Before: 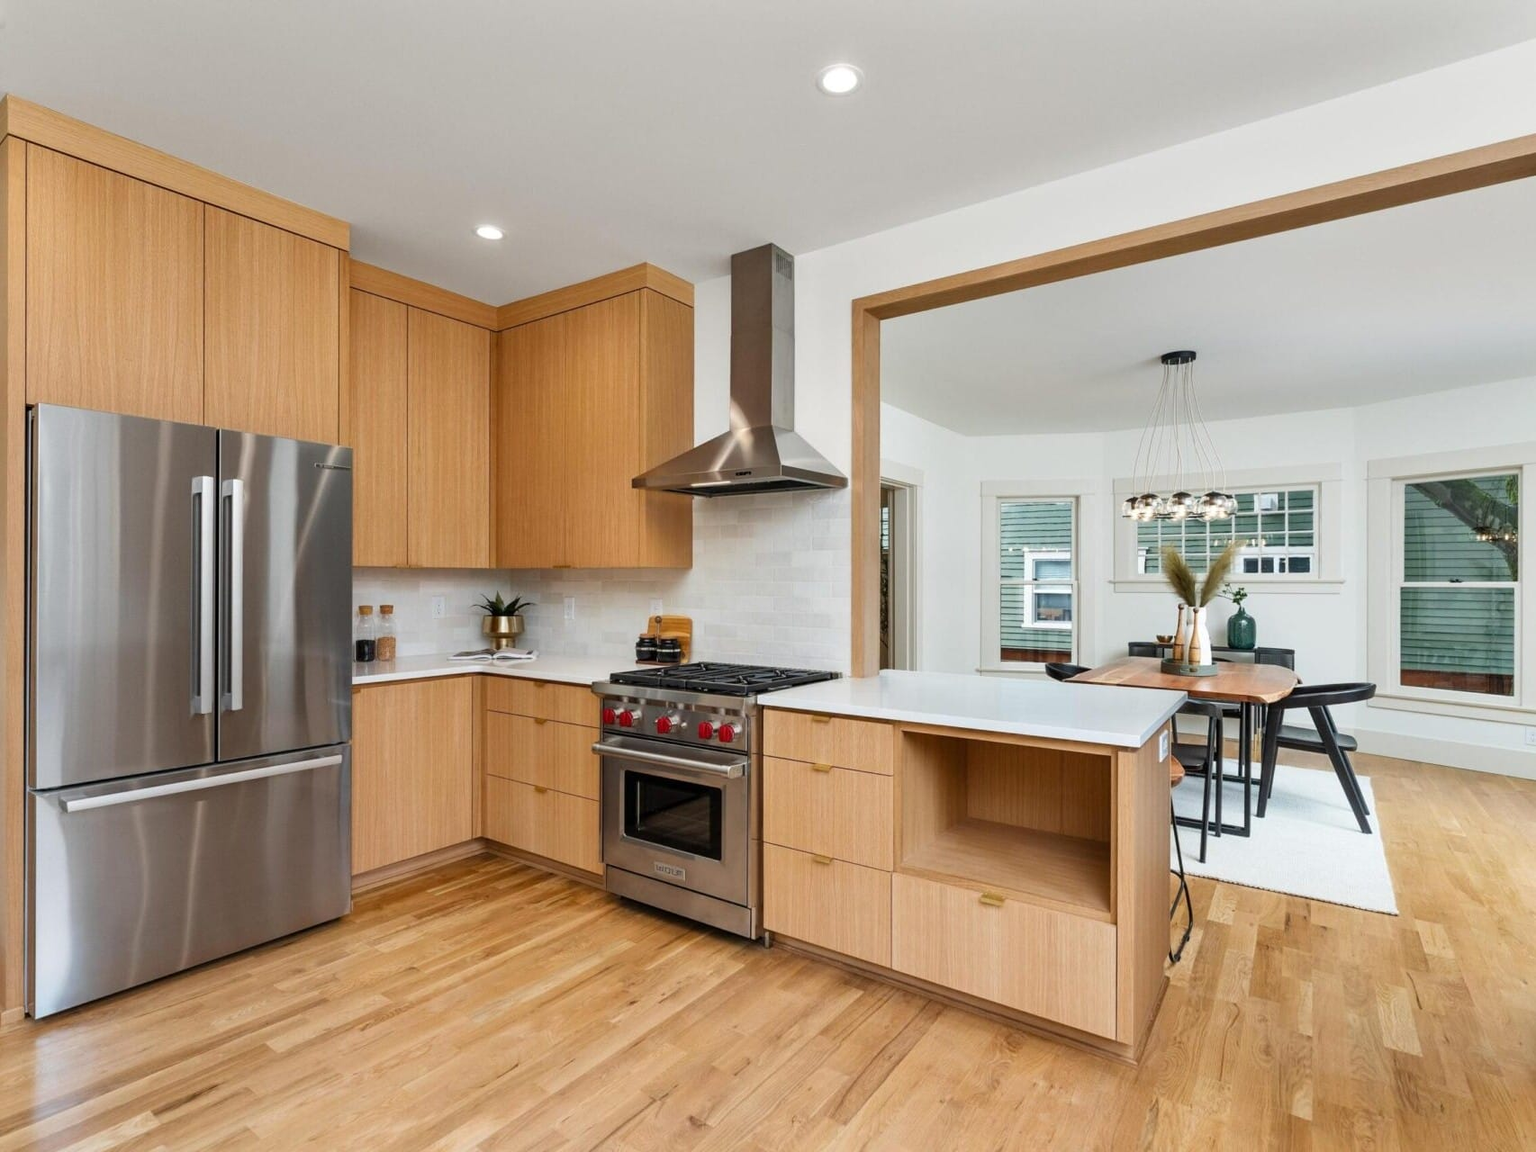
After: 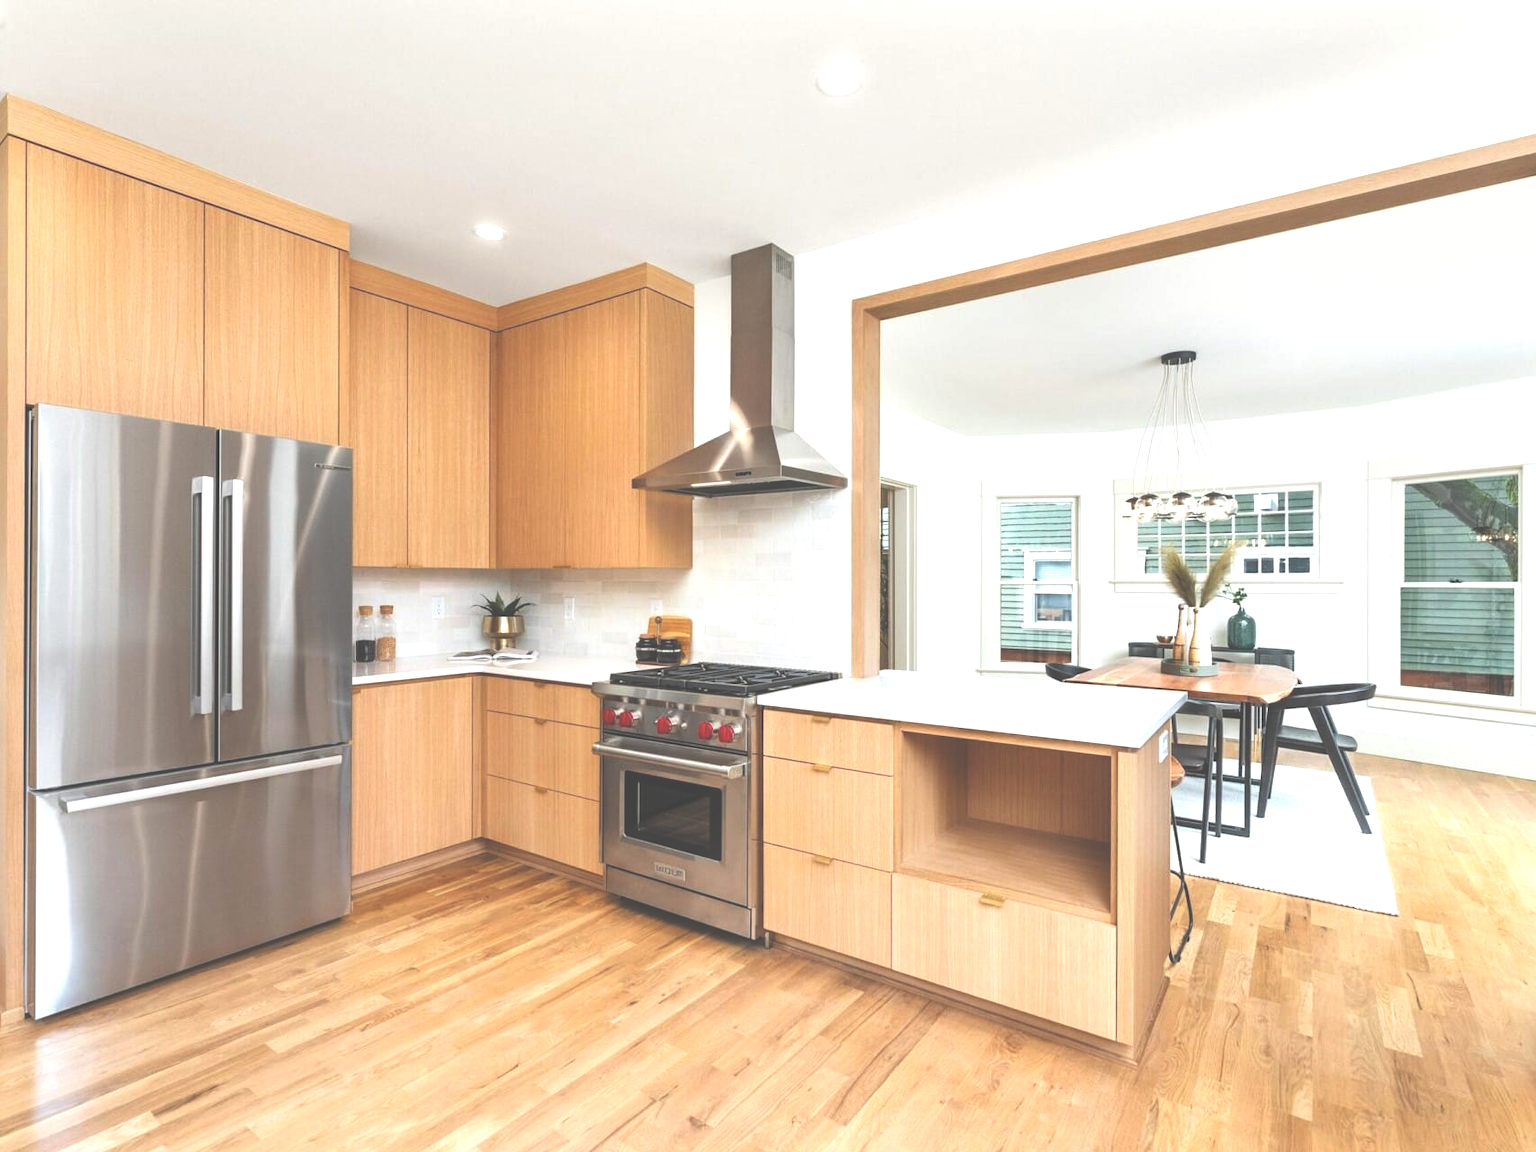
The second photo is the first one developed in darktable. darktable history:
tone equalizer: -8 EV -0.777 EV, -7 EV -0.72 EV, -6 EV -0.629 EV, -5 EV -0.367 EV, -3 EV 0.399 EV, -2 EV 0.6 EV, -1 EV 0.677 EV, +0 EV 0.74 EV
exposure: black level correction -0.04, exposure 0.059 EV, compensate exposure bias true, compensate highlight preservation false
